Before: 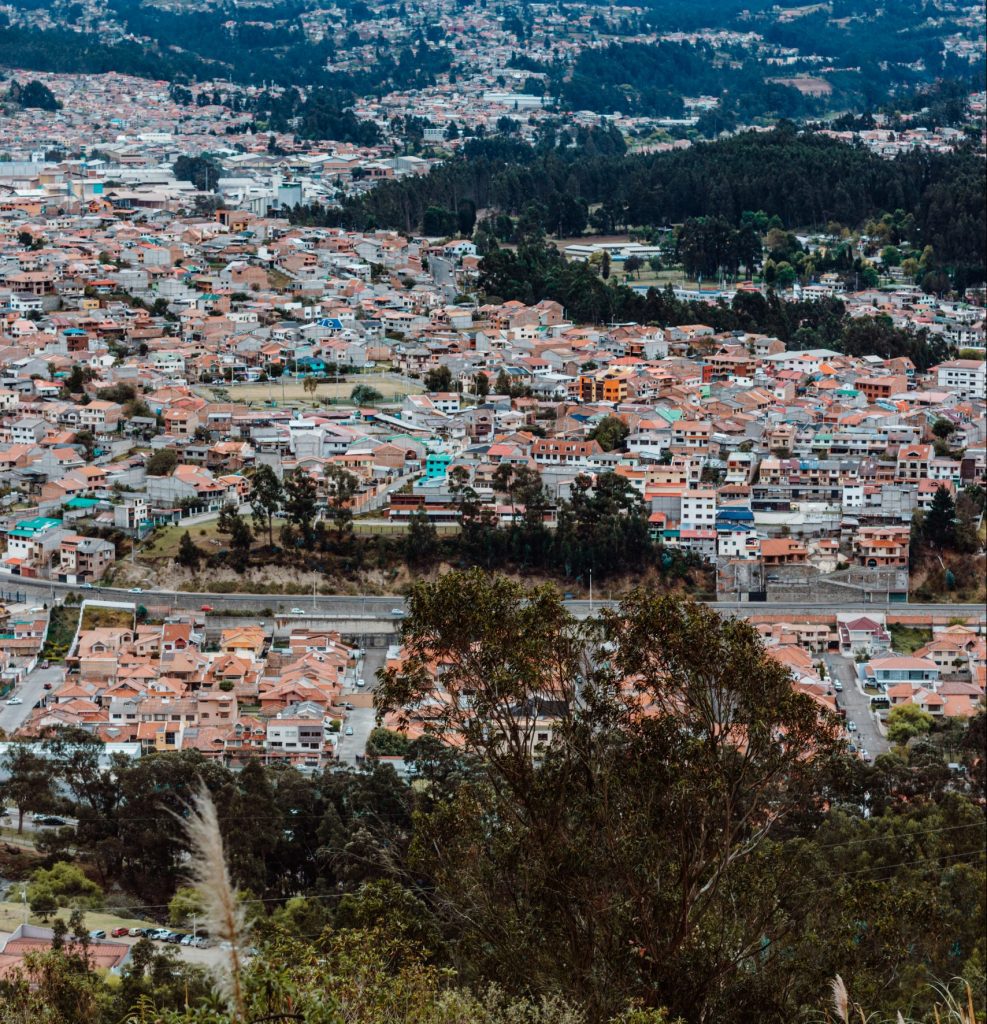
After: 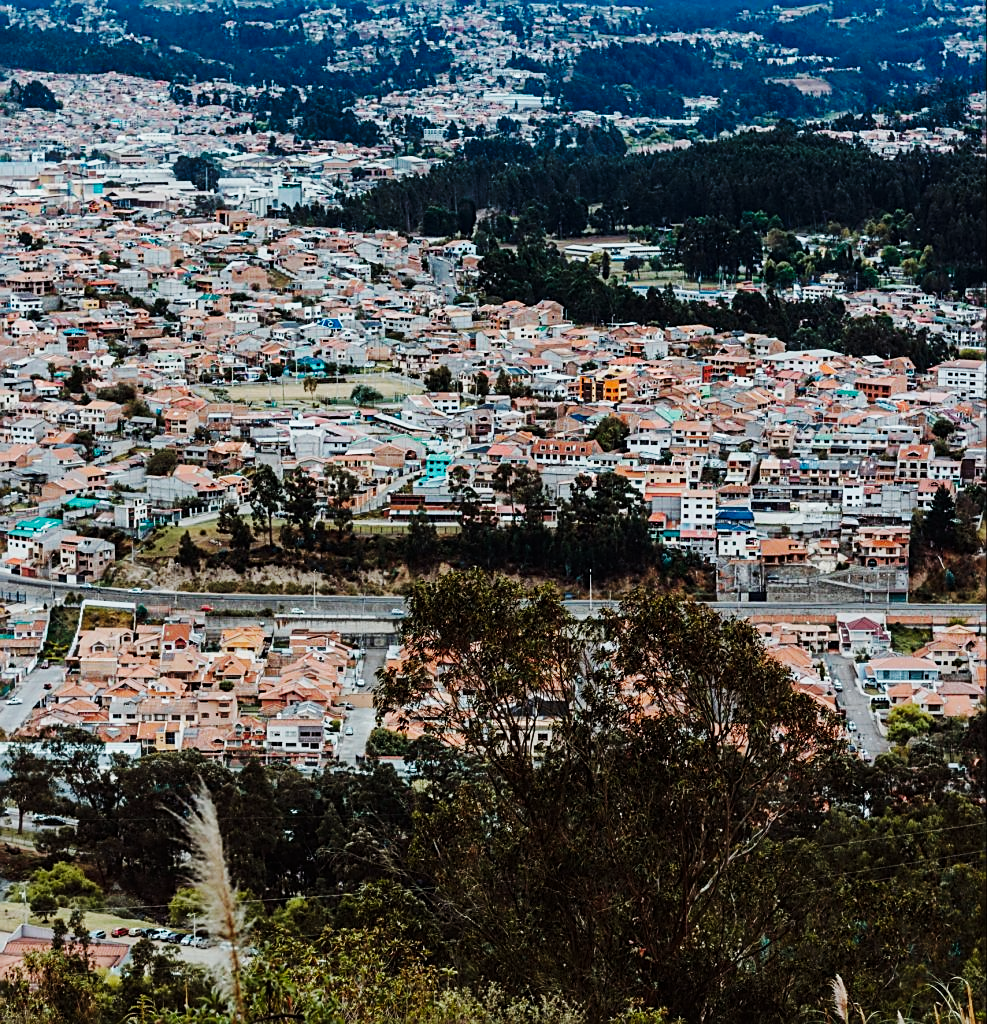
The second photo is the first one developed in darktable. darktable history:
base curve: curves: ch0 [(0, 0) (0.032, 0.025) (0.121, 0.166) (0.206, 0.329) (0.605, 0.79) (1, 1)], preserve colors none
sharpen: amount 0.6
white balance: red 0.978, blue 0.999
exposure: exposure -0.36 EV, compensate highlight preservation false
